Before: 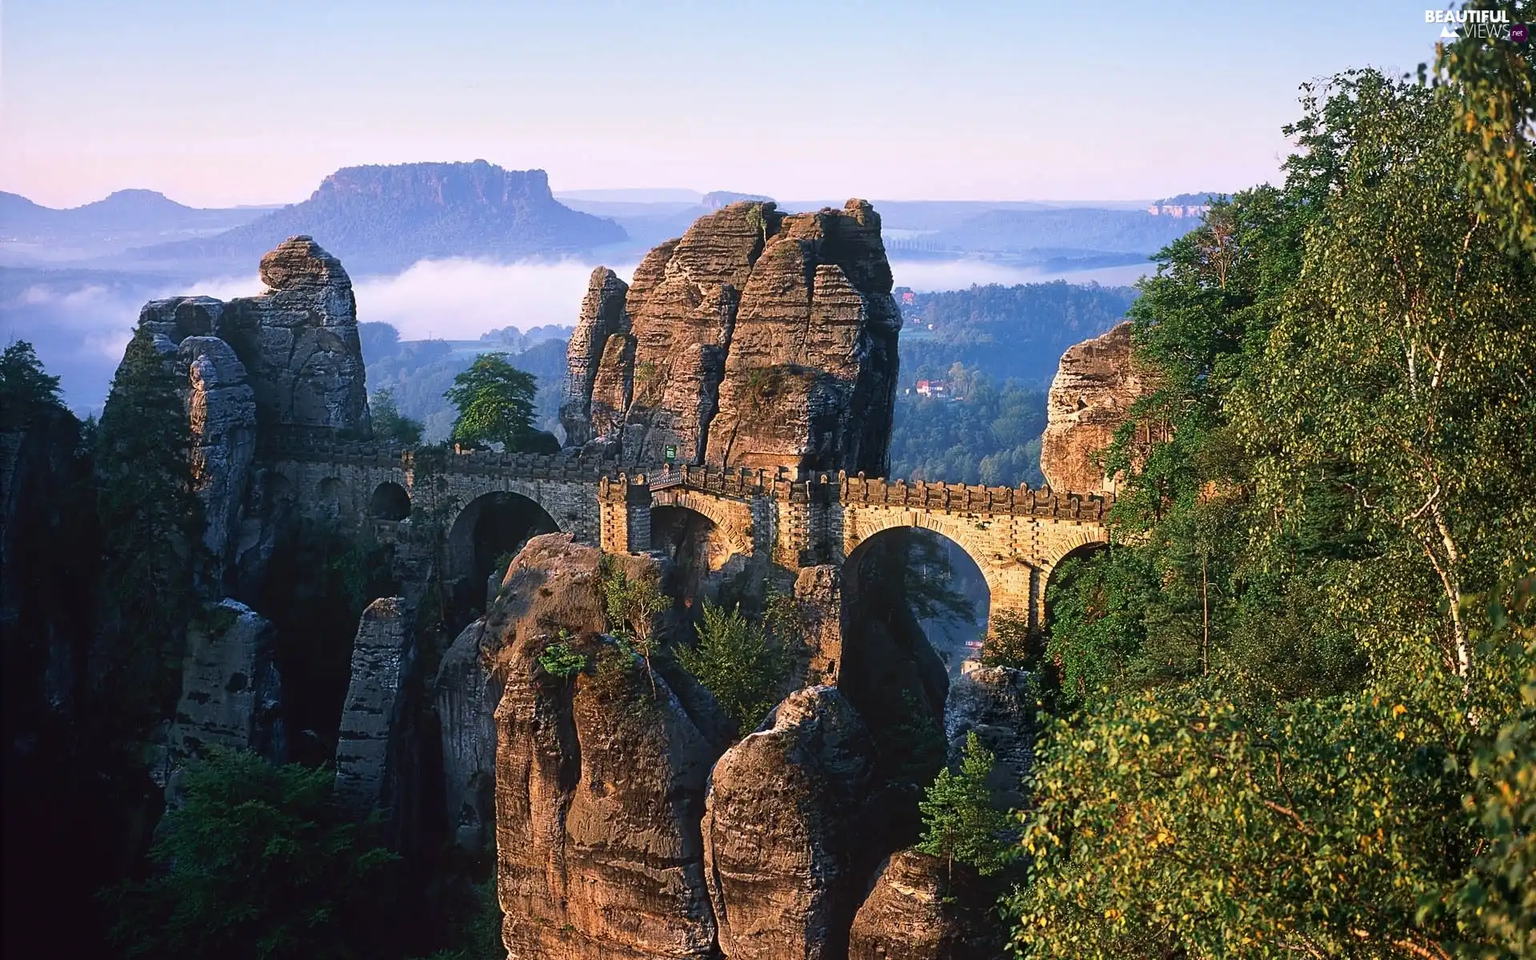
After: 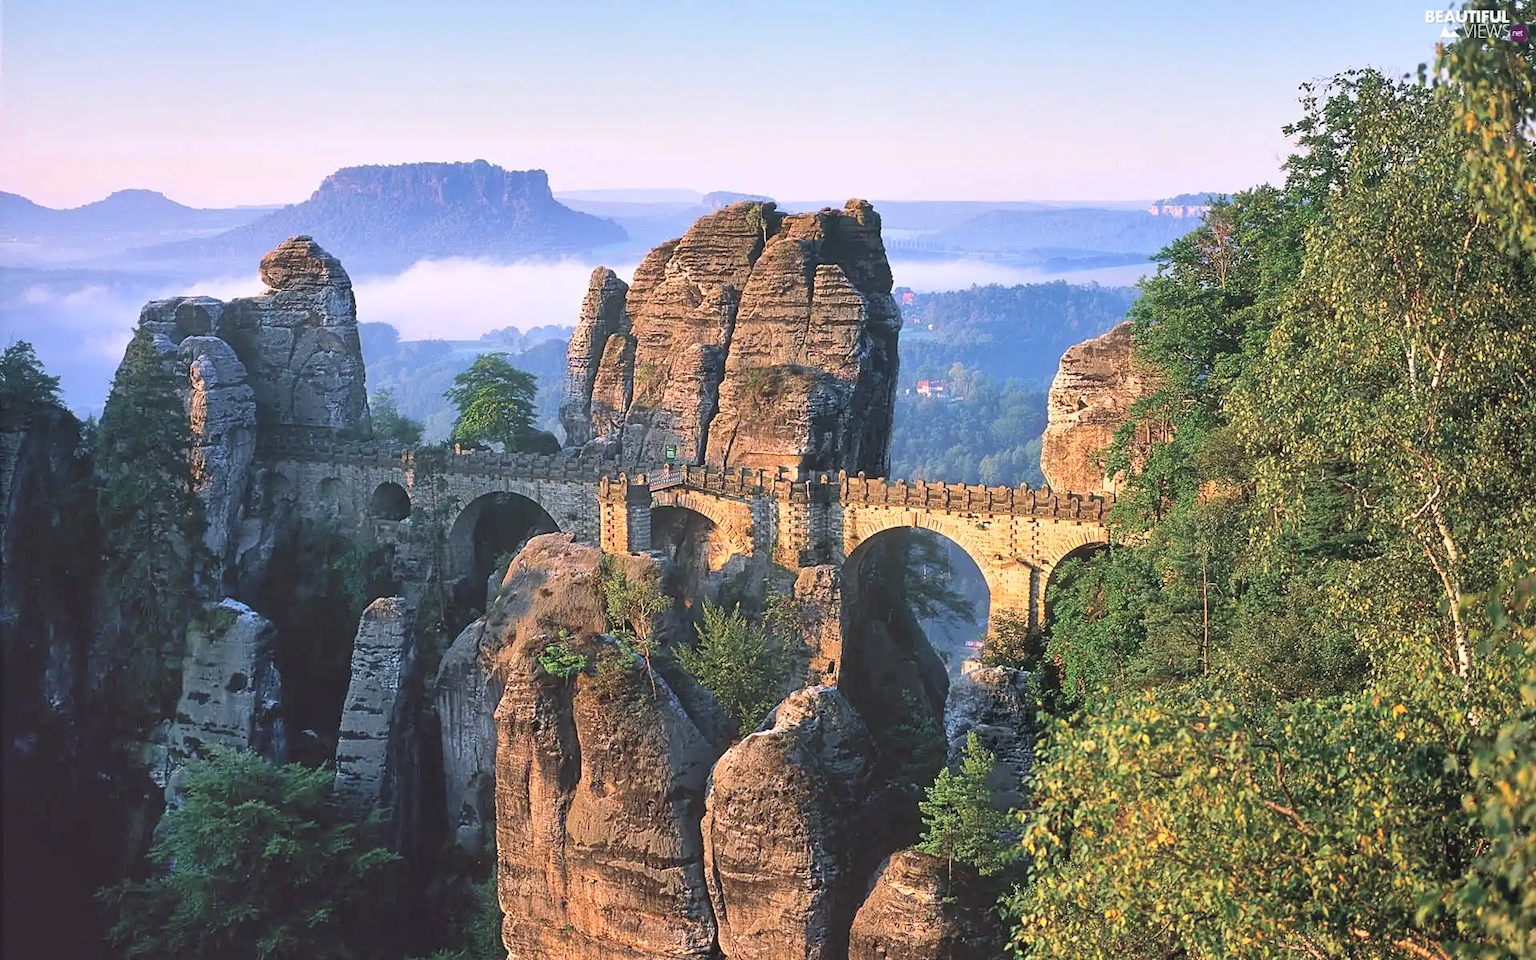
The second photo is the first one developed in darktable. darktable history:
contrast brightness saturation: brightness 0.282
shadows and highlights: radius 134.63, soften with gaussian
